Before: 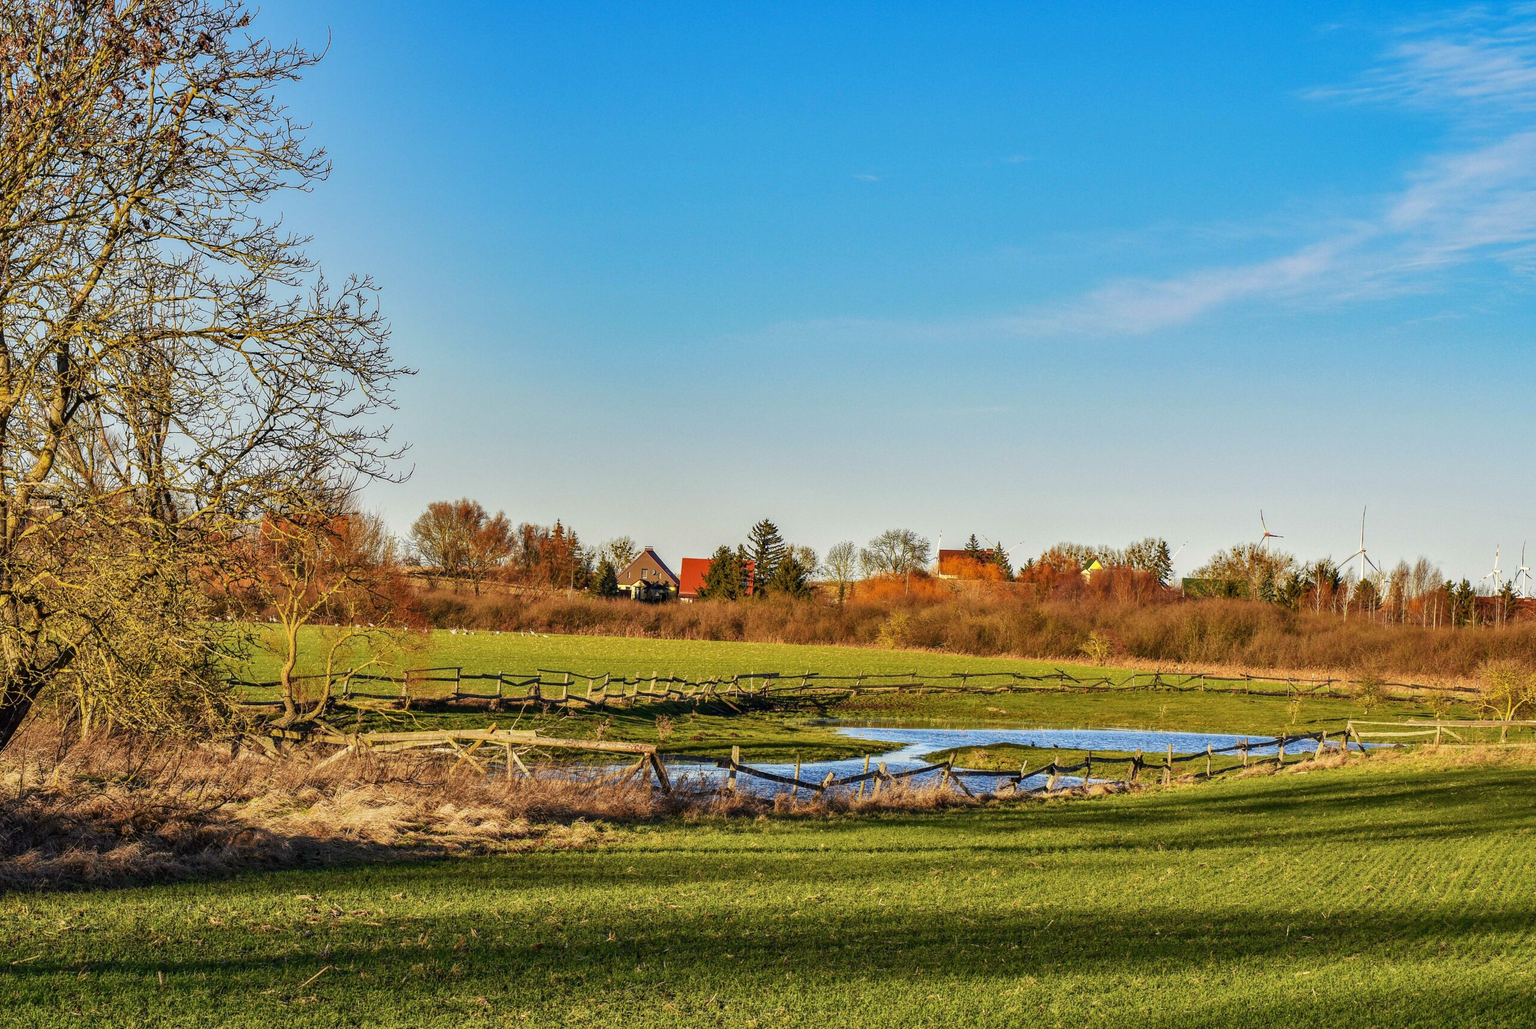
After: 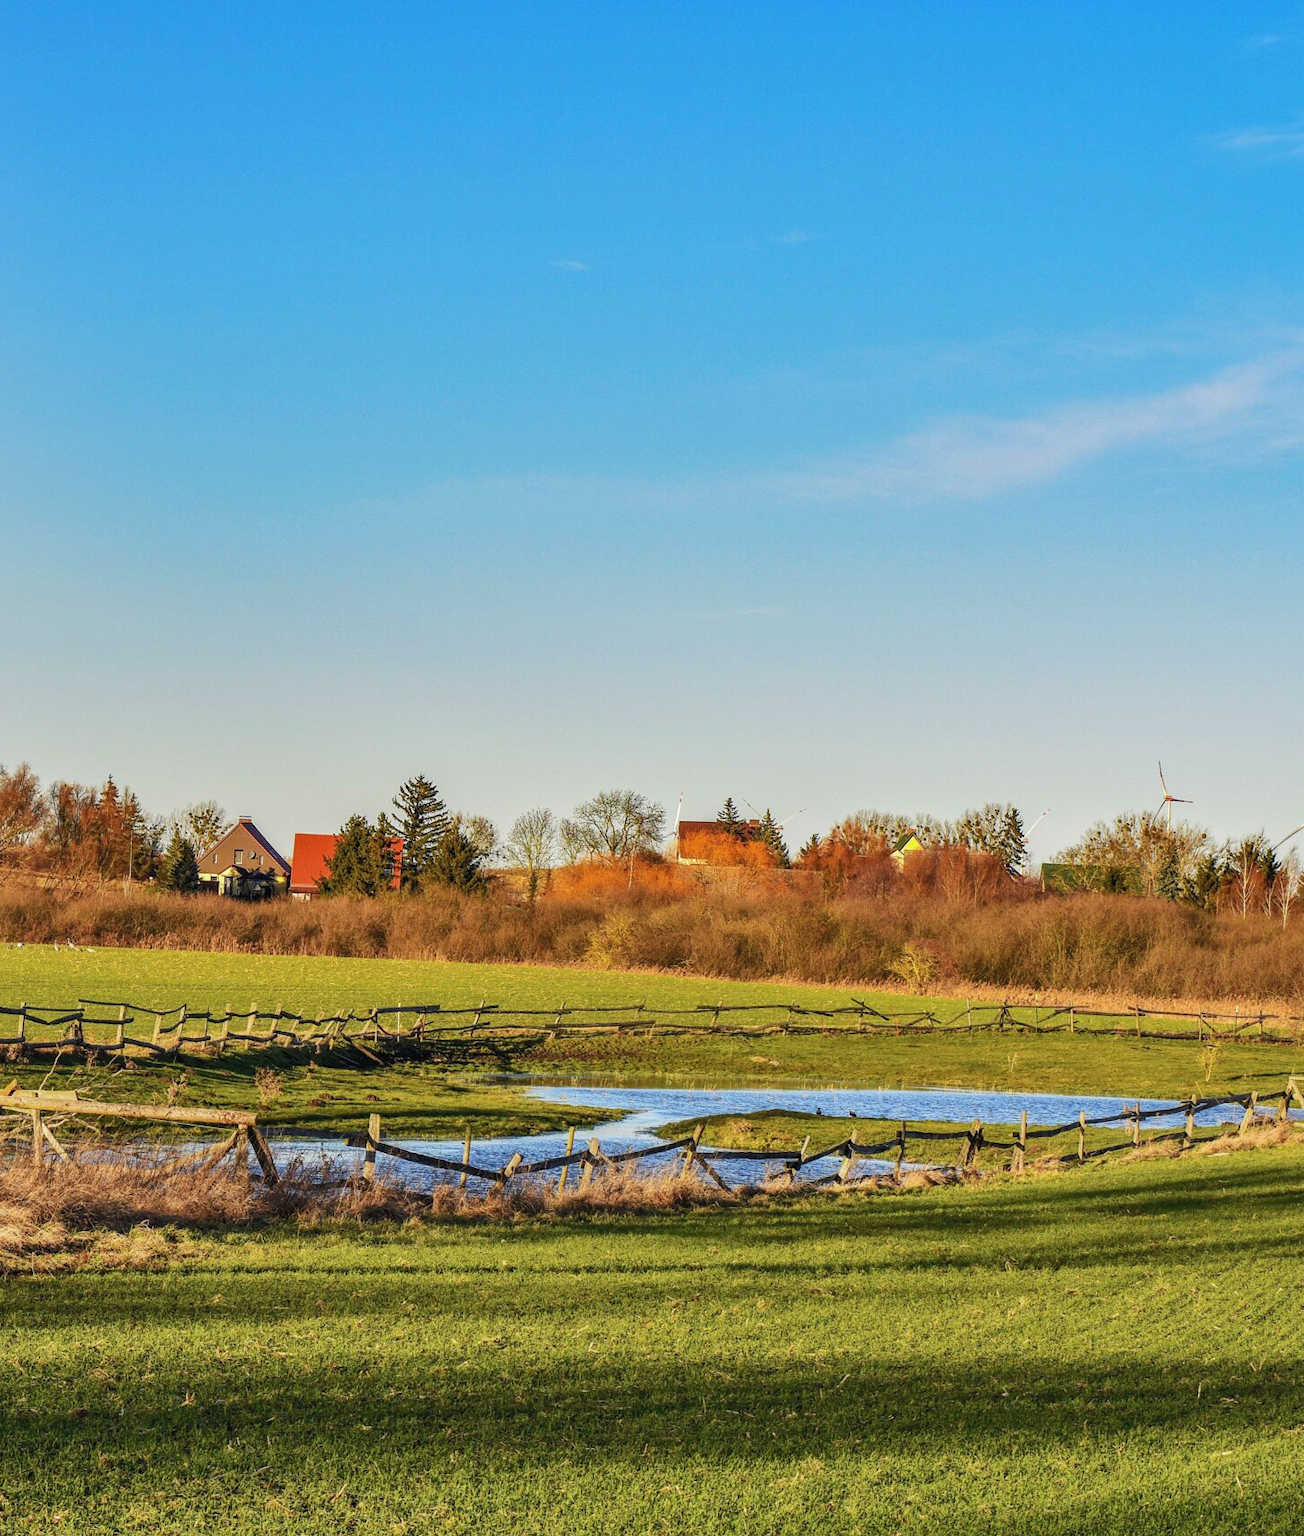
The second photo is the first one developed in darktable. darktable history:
crop: left 31.59%, top 0.023%, right 11.506%
tone curve: curves: ch0 [(0, 0) (0.003, 0.018) (0.011, 0.024) (0.025, 0.038) (0.044, 0.067) (0.069, 0.098) (0.1, 0.13) (0.136, 0.165) (0.177, 0.205) (0.224, 0.249) (0.277, 0.304) (0.335, 0.365) (0.399, 0.432) (0.468, 0.505) (0.543, 0.579) (0.623, 0.652) (0.709, 0.725) (0.801, 0.802) (0.898, 0.876) (1, 1)], color space Lab, independent channels, preserve colors none
